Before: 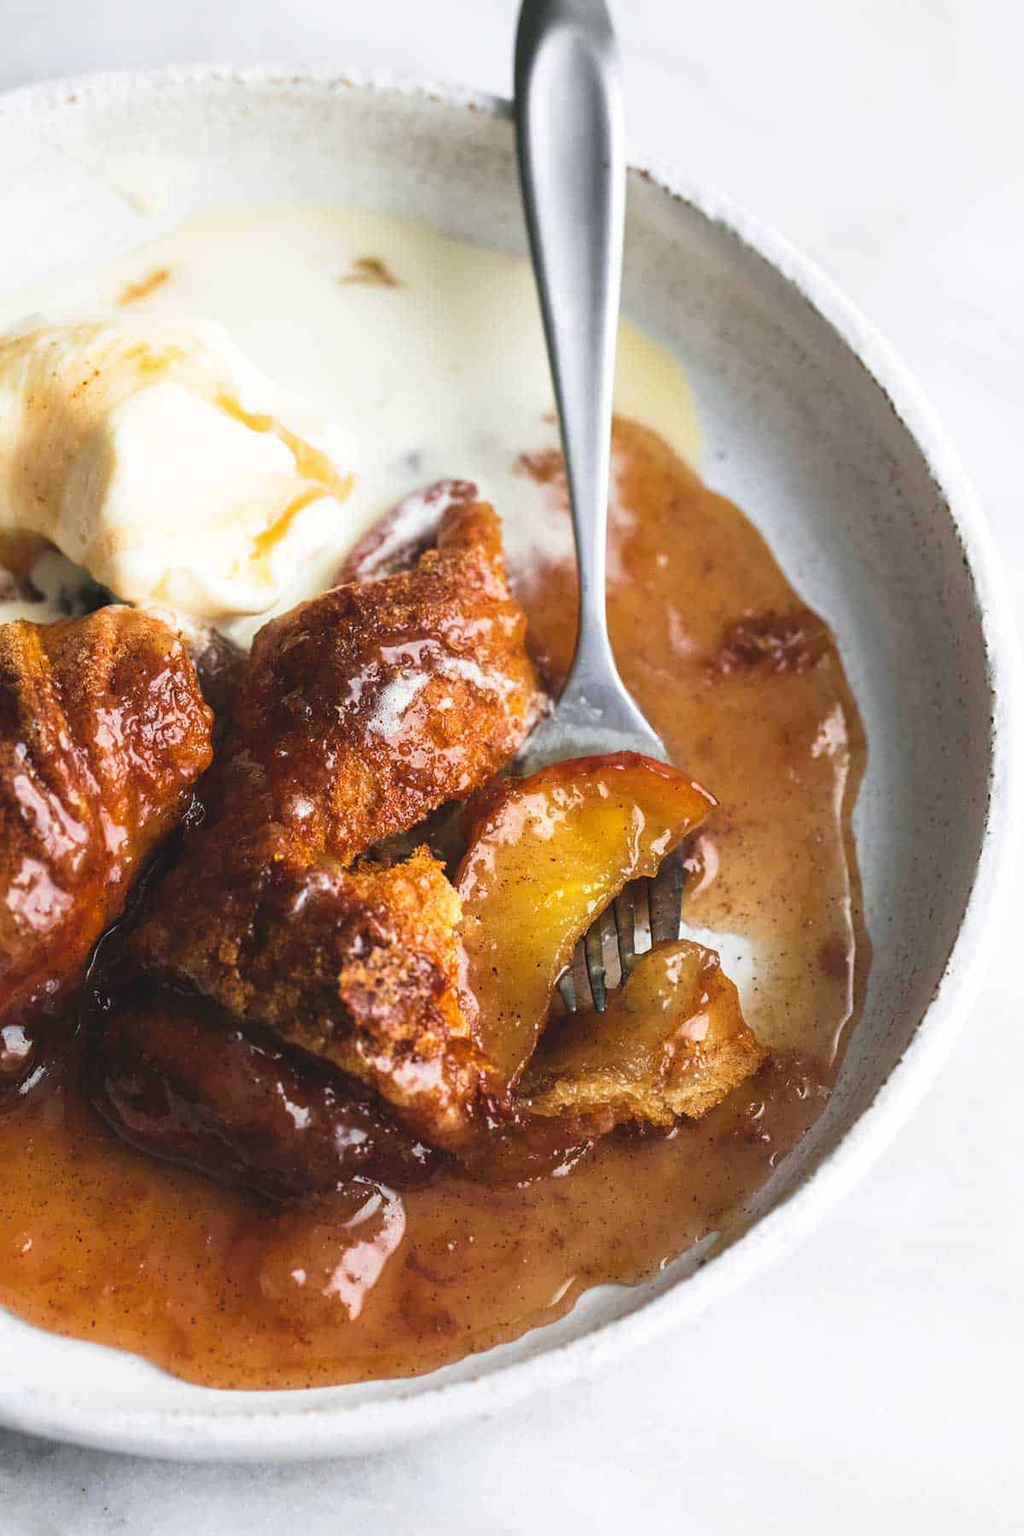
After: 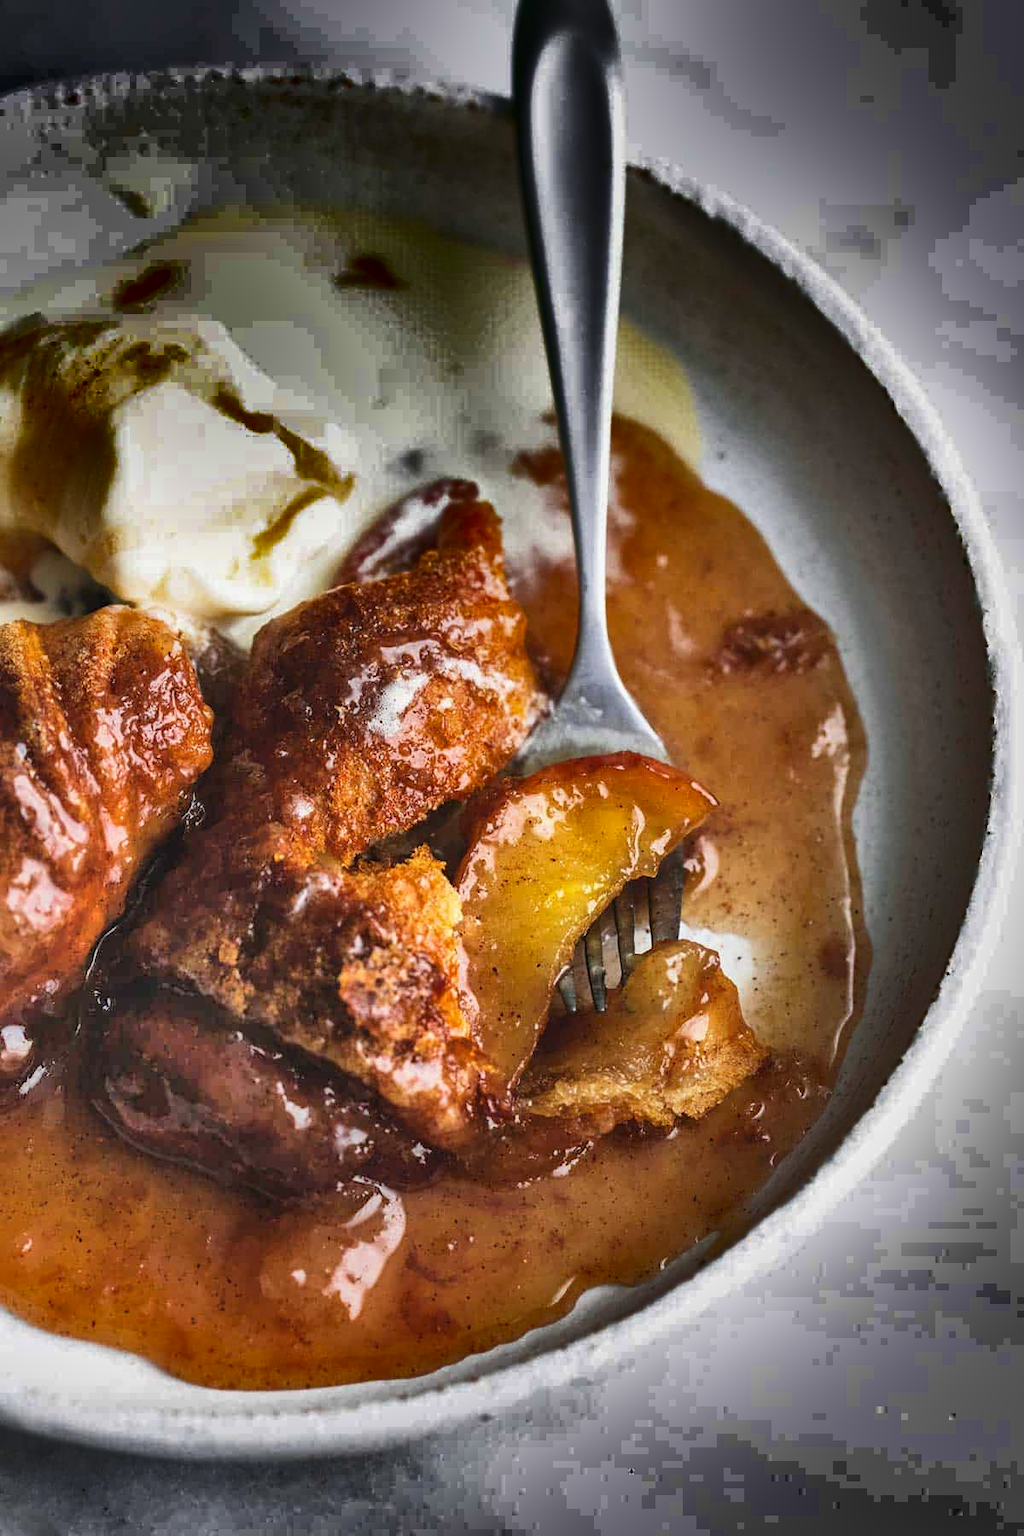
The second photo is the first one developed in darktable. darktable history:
local contrast: mode bilateral grid, contrast 20, coarseness 51, detail 130%, midtone range 0.2
shadows and highlights: radius 123.54, shadows 98.14, white point adjustment -3.01, highlights -99.63, soften with gaussian
